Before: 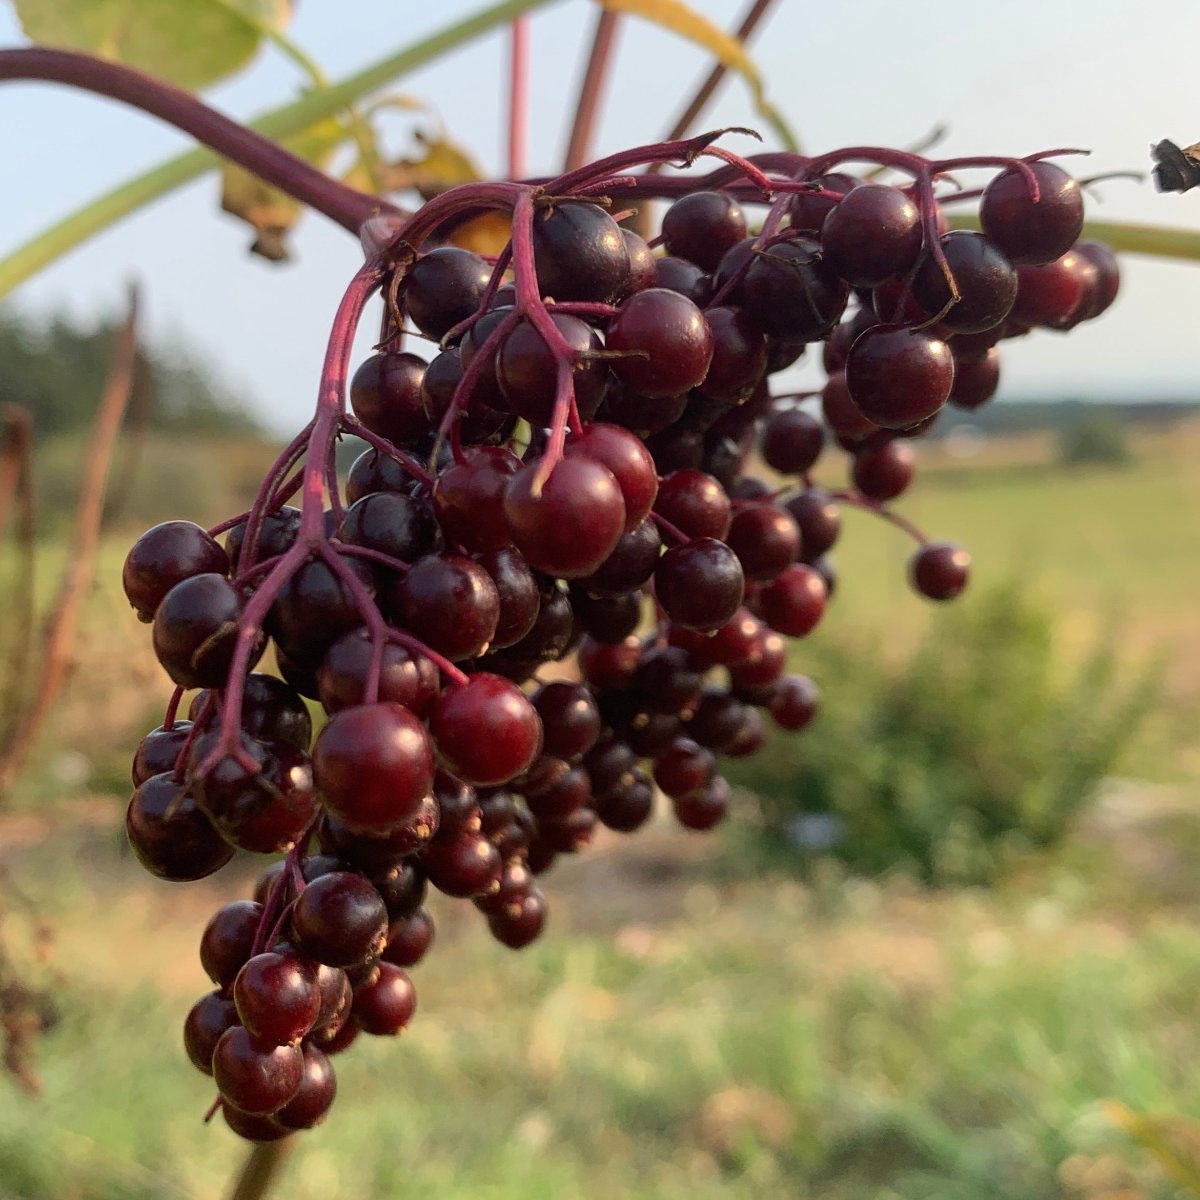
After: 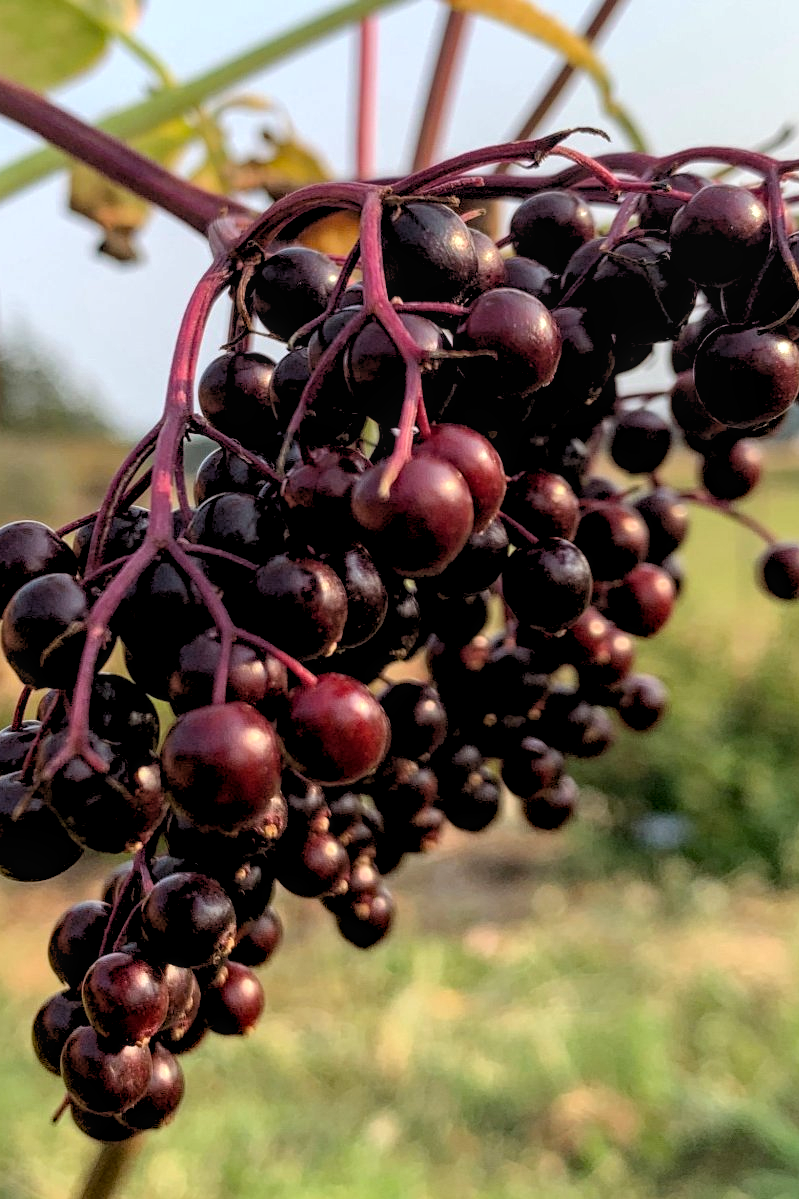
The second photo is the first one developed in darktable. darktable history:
local contrast: on, module defaults
haze removal: compatibility mode true, adaptive false
white balance: red 0.988, blue 1.017
rgb levels: levels [[0.013, 0.434, 0.89], [0, 0.5, 1], [0, 0.5, 1]]
crop and rotate: left 12.673%, right 20.66%
